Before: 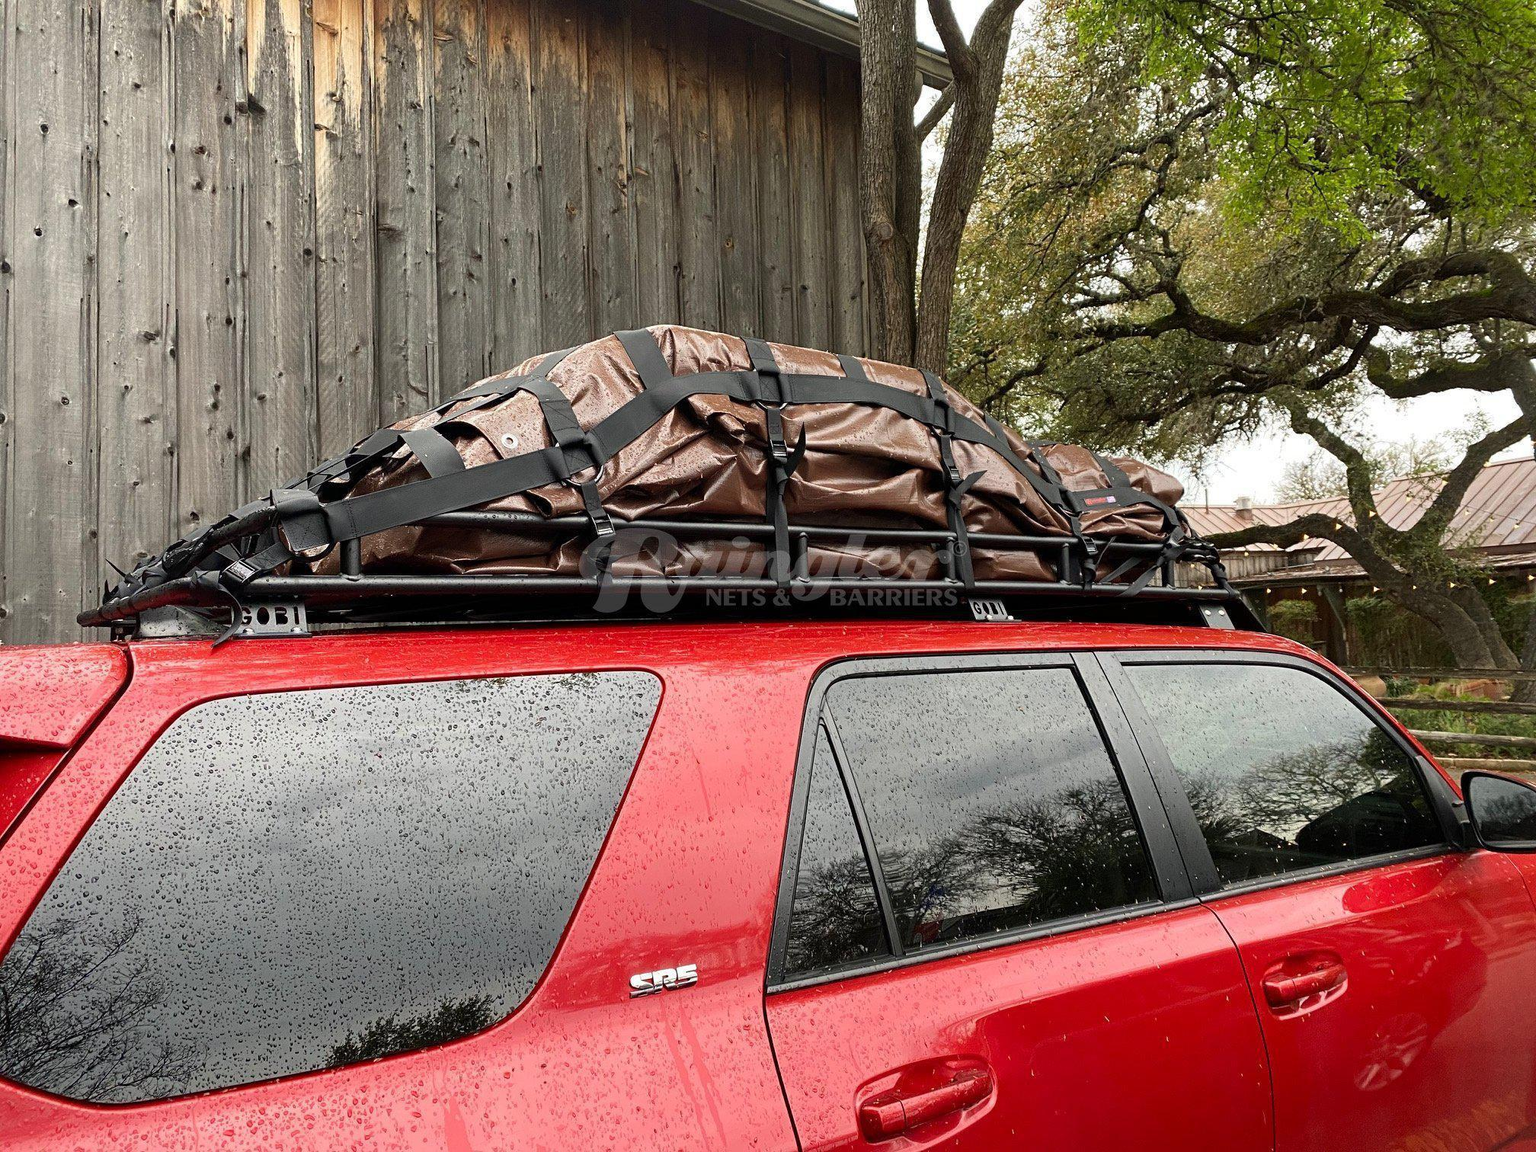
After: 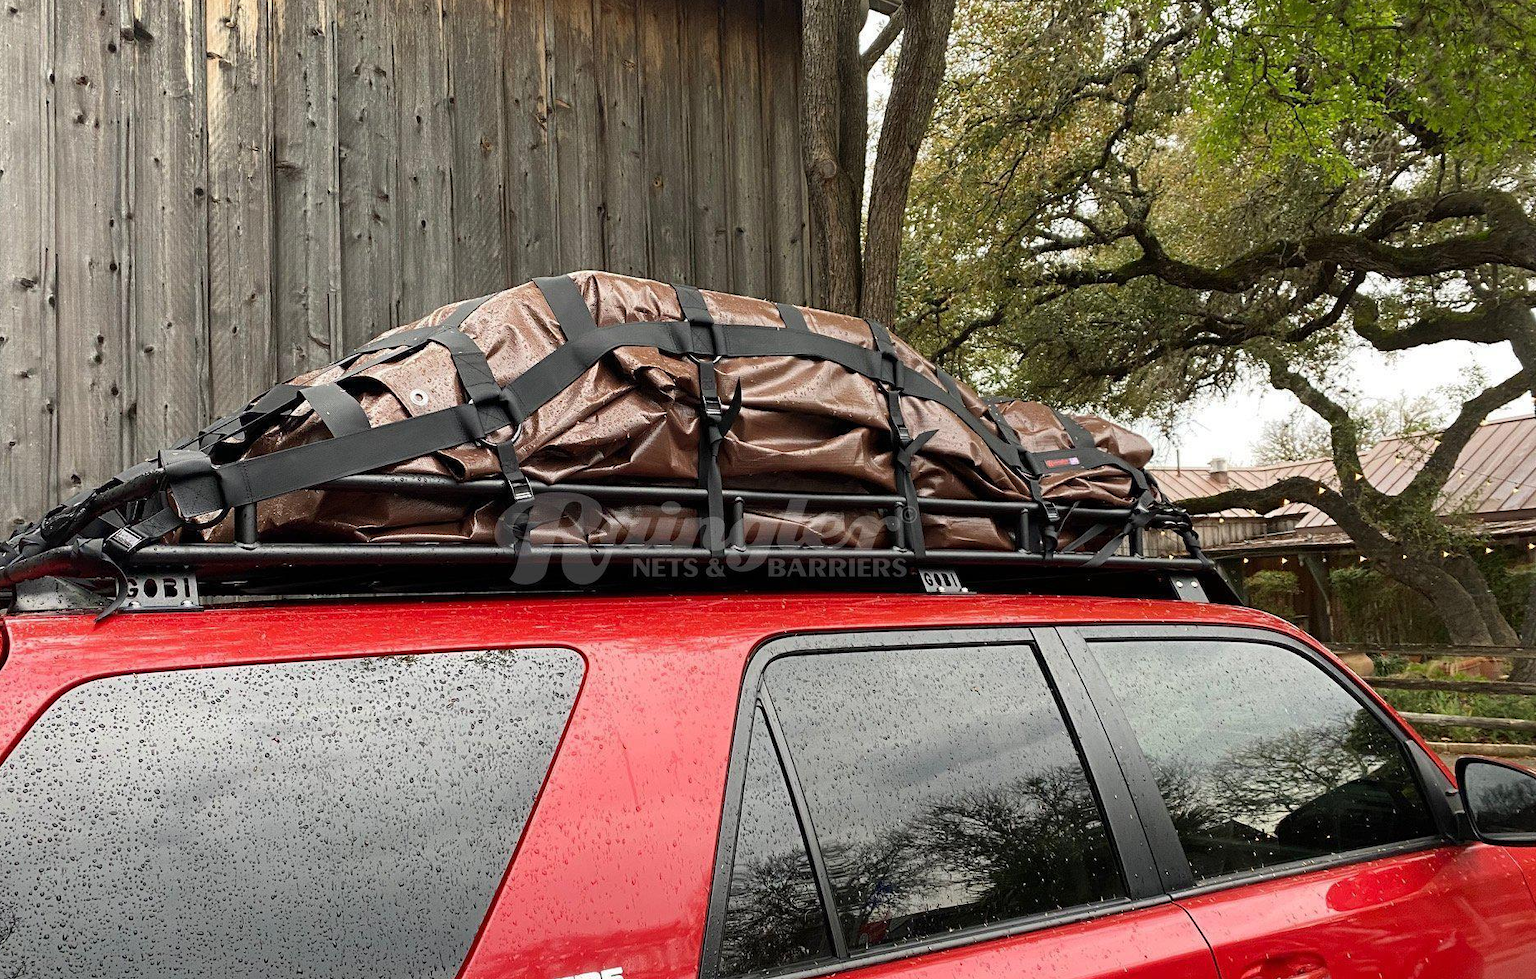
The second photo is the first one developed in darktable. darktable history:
crop: left 8.151%, top 6.614%, bottom 15.336%
